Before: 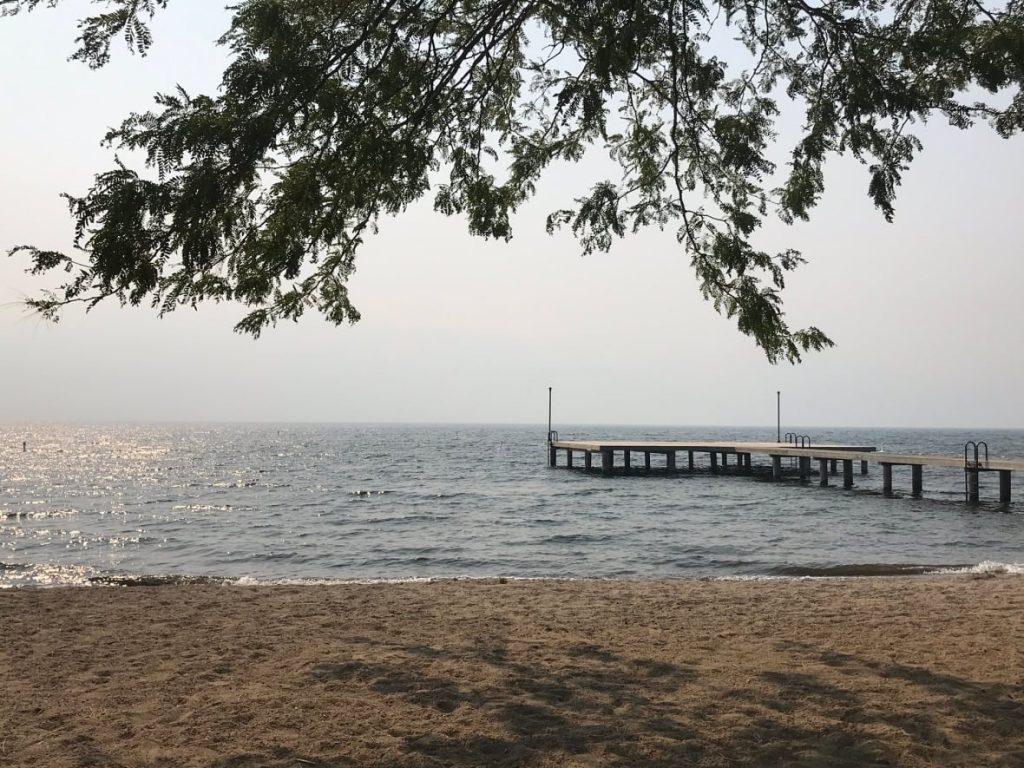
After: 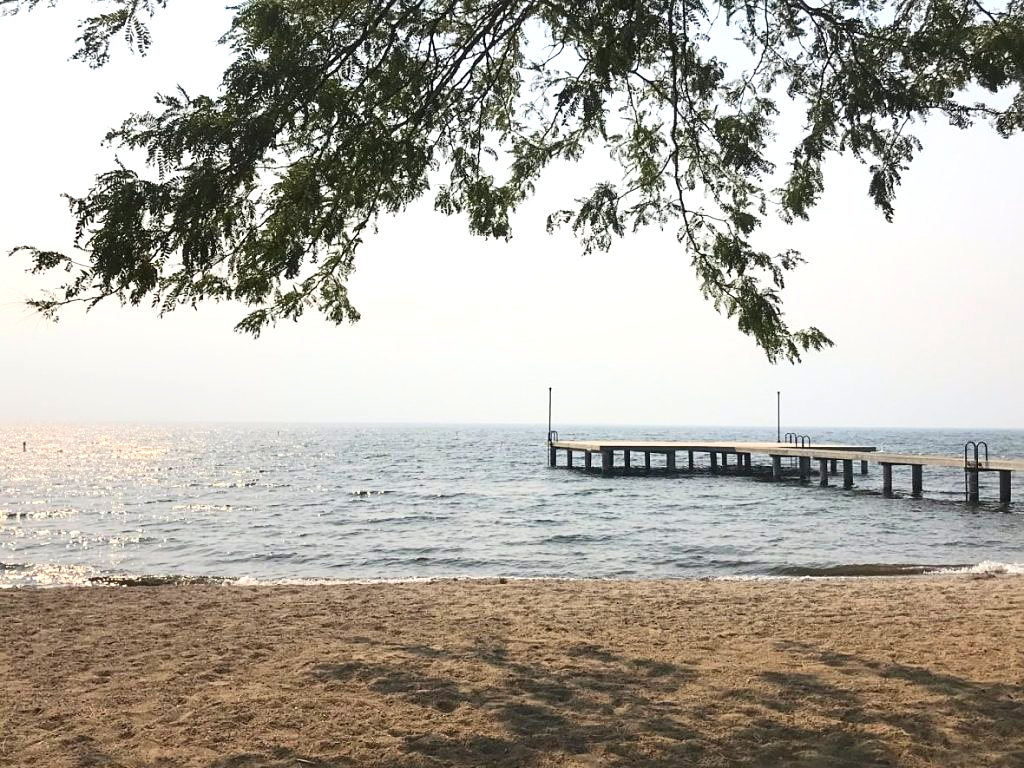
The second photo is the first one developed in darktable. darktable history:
exposure: exposure 0.426 EV, compensate highlight preservation false
contrast brightness saturation: contrast 0.2, brightness 0.16, saturation 0.22
sharpen: amount 0.2
